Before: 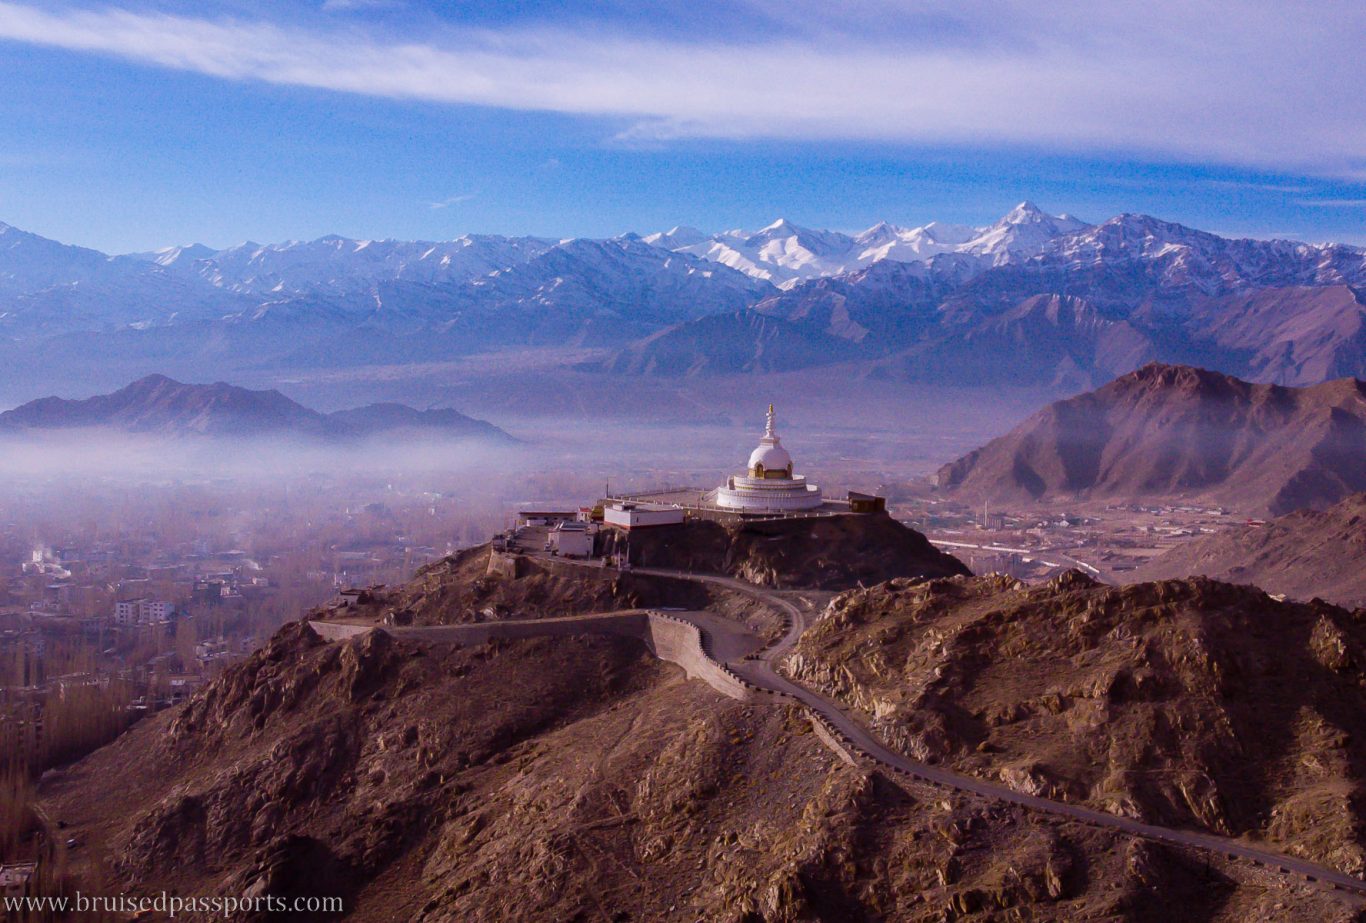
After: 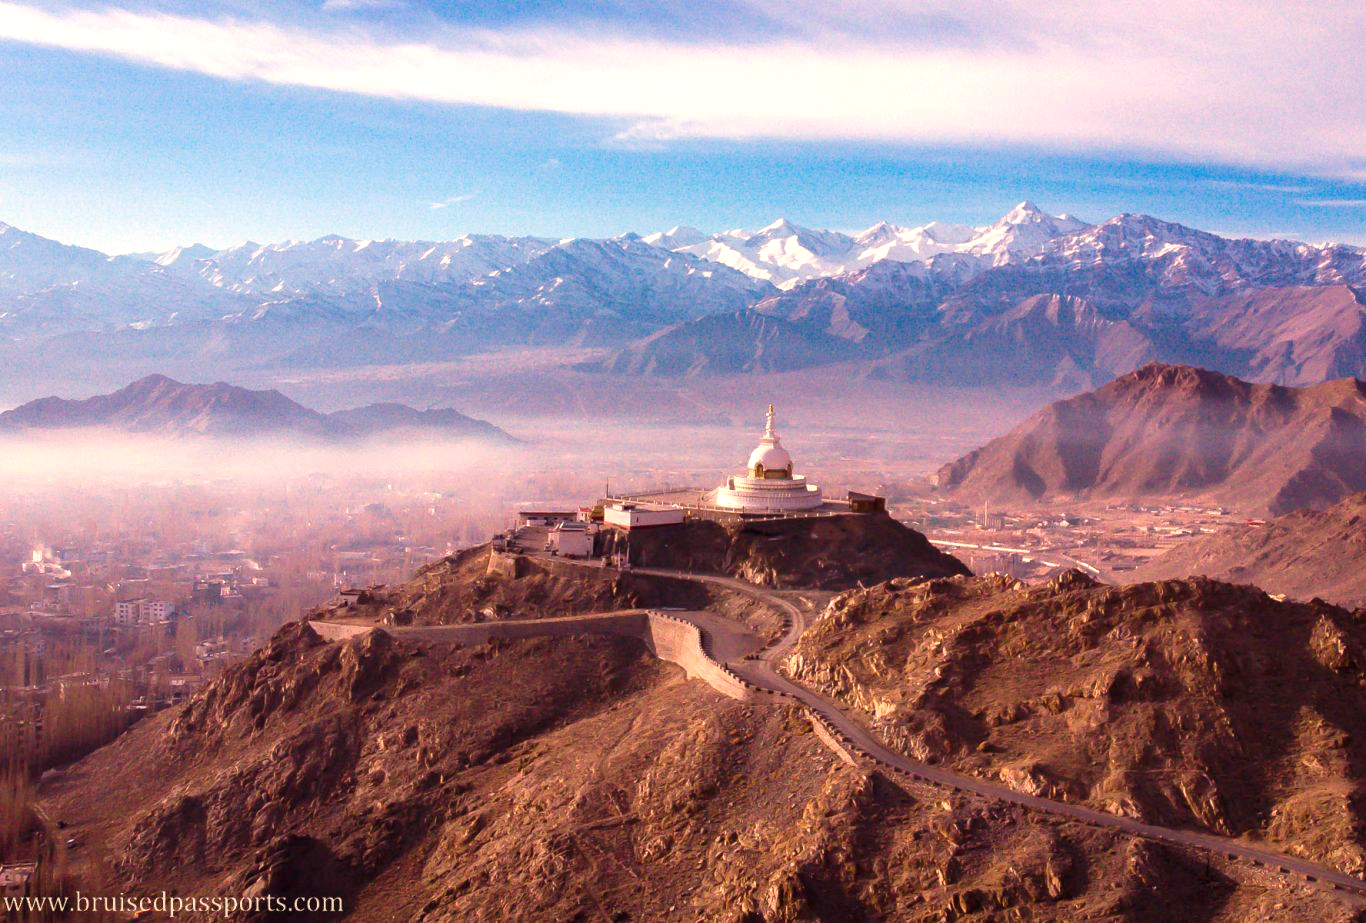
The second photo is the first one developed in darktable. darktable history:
exposure: black level correction 0, exposure 0.9 EV, compensate highlight preservation false
tone equalizer: on, module defaults
white balance: red 1.138, green 0.996, blue 0.812
